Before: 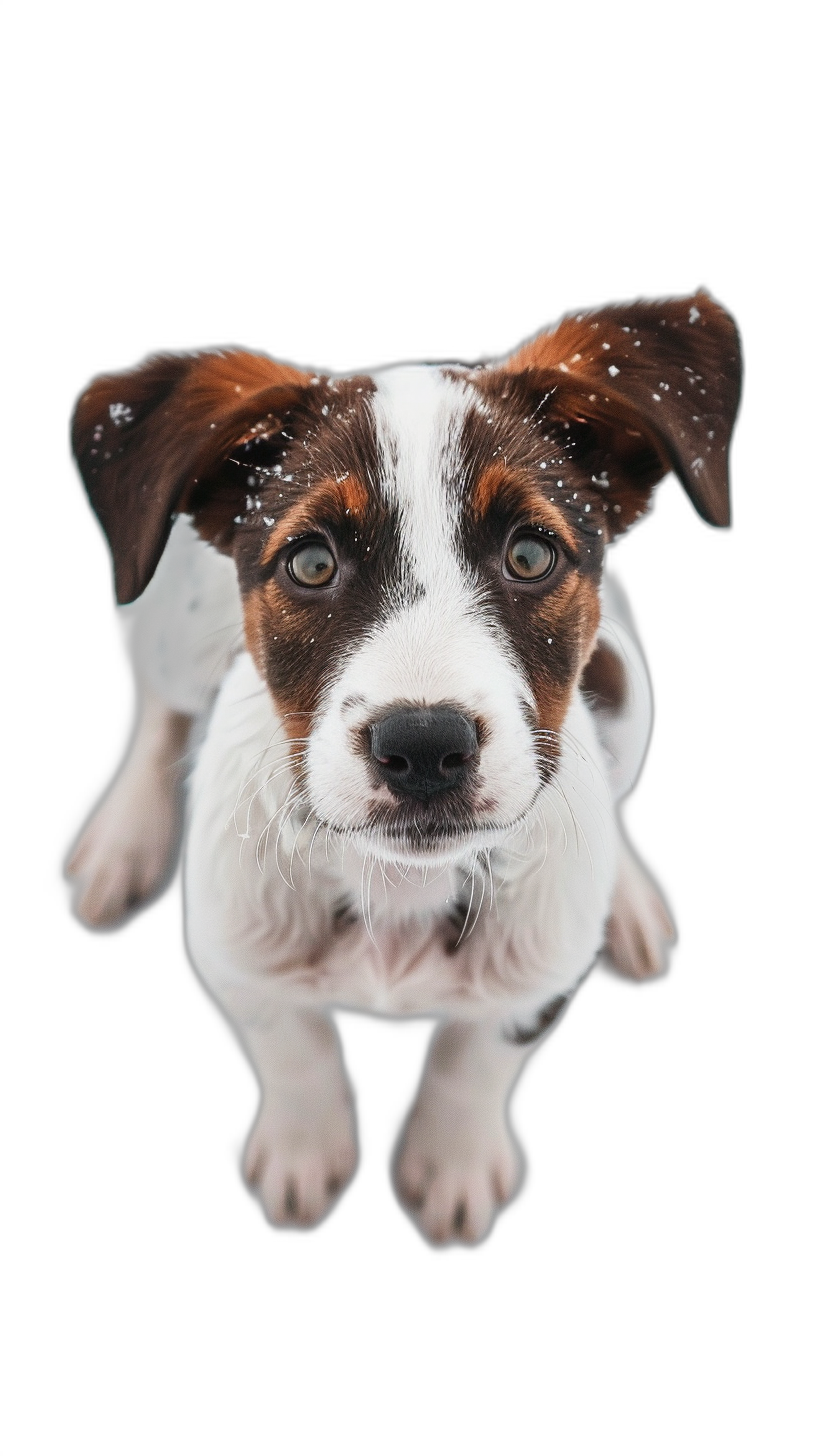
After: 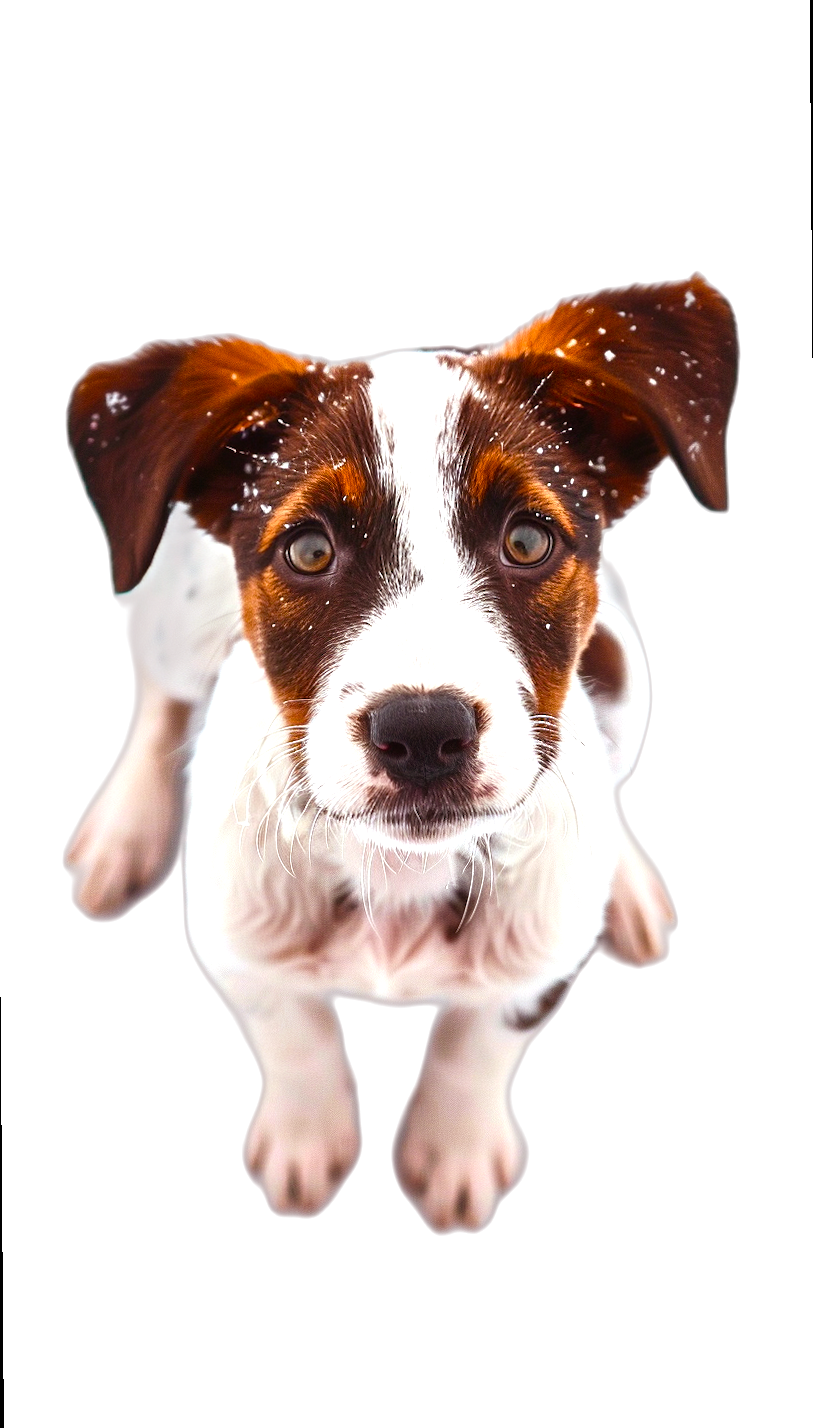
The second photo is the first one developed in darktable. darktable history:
color balance rgb: linear chroma grading › global chroma 9%, perceptual saturation grading › global saturation 36%, perceptual saturation grading › shadows 35%, perceptual brilliance grading › global brilliance 21.21%, perceptual brilliance grading › shadows -35%, global vibrance 21.21%
white balance: emerald 1
rotate and perspective: rotation -0.45°, automatic cropping original format, crop left 0.008, crop right 0.992, crop top 0.012, crop bottom 0.988
rgb levels: mode RGB, independent channels, levels [[0, 0.474, 1], [0, 0.5, 1], [0, 0.5, 1]]
